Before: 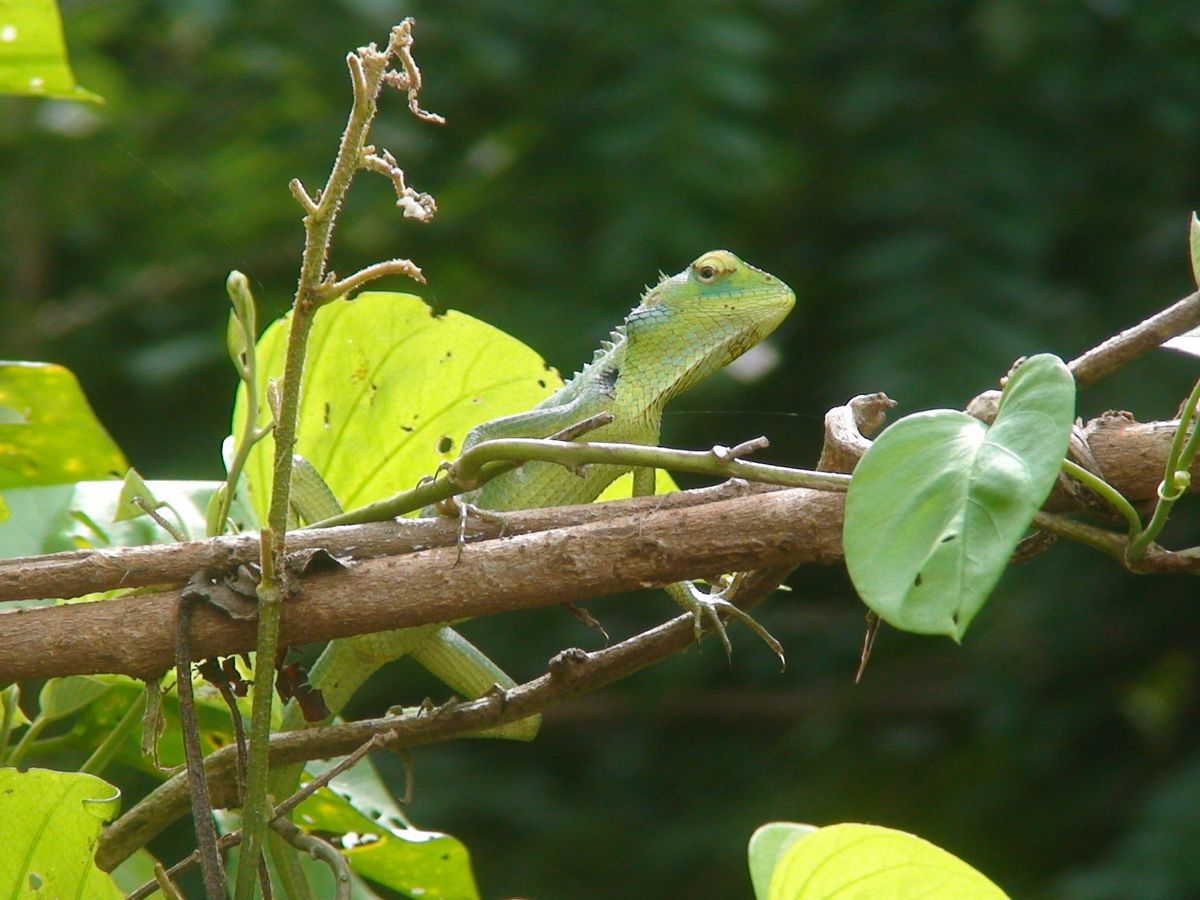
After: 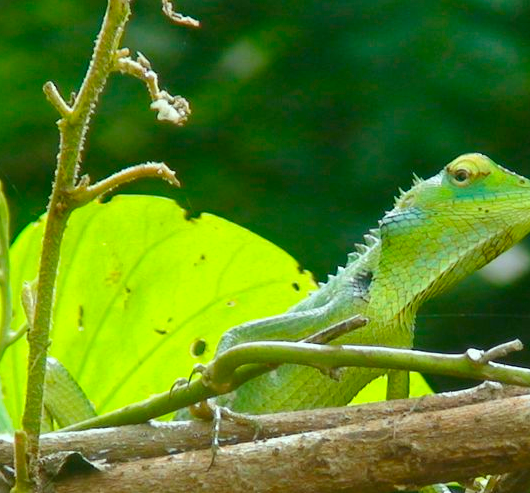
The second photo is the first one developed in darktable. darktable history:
shadows and highlights: highlights 69.55, soften with gaussian
crop: left 20.551%, top 10.808%, right 35.222%, bottom 34.346%
color correction: highlights a* -7.55, highlights b* 1.43, shadows a* -3.9, saturation 1.43
